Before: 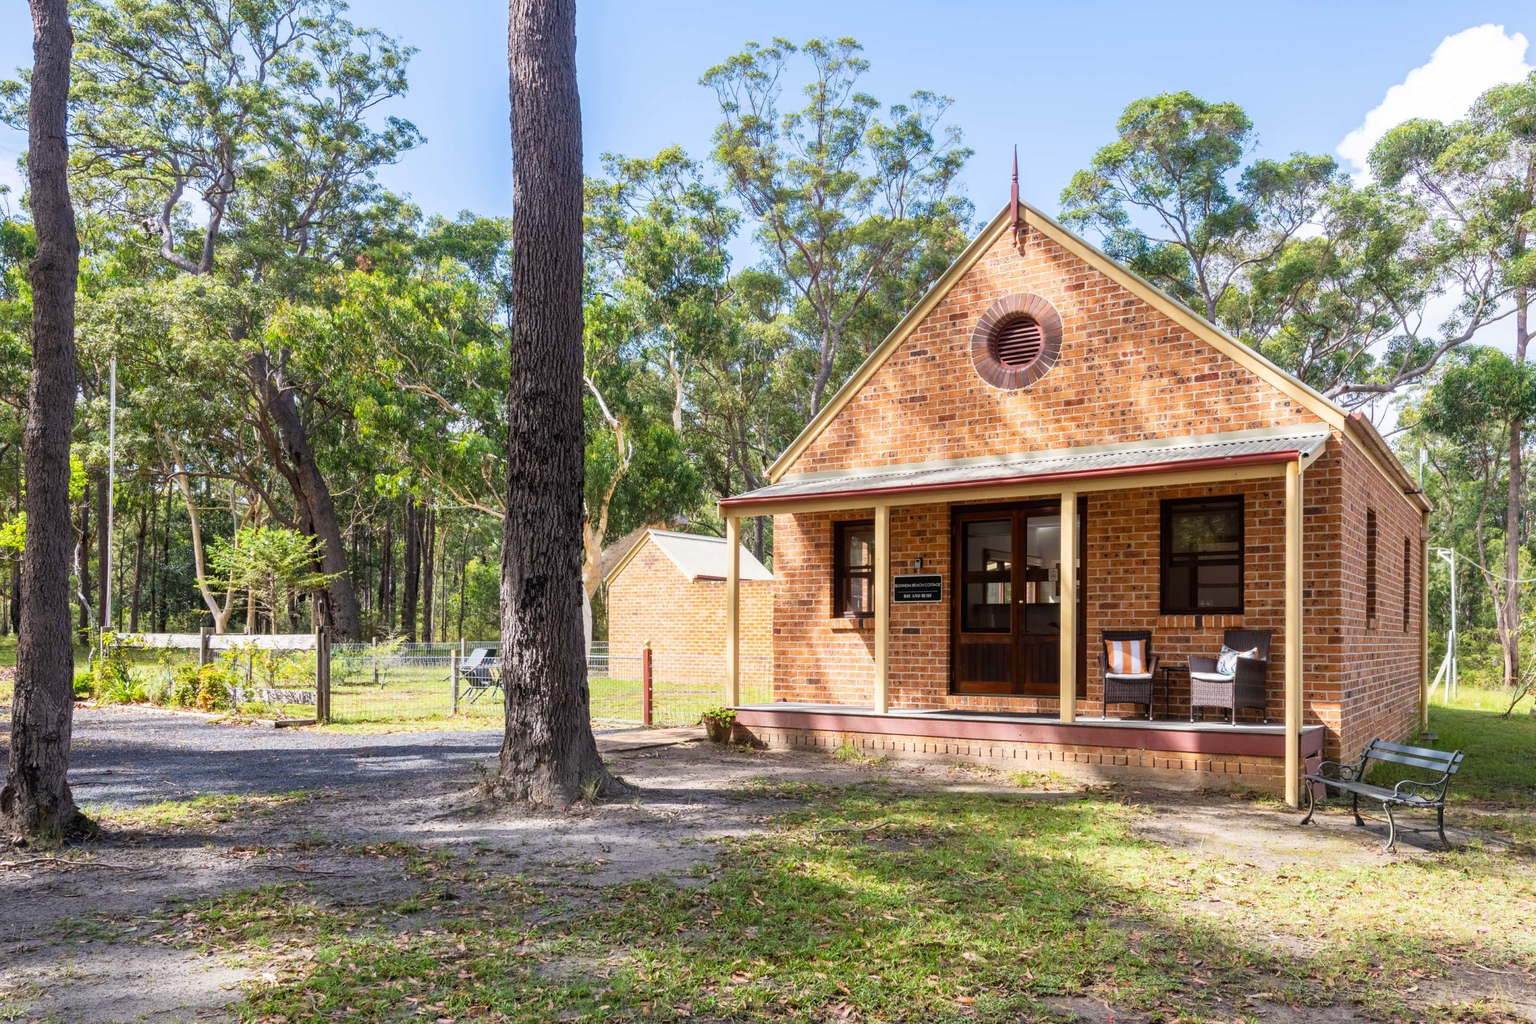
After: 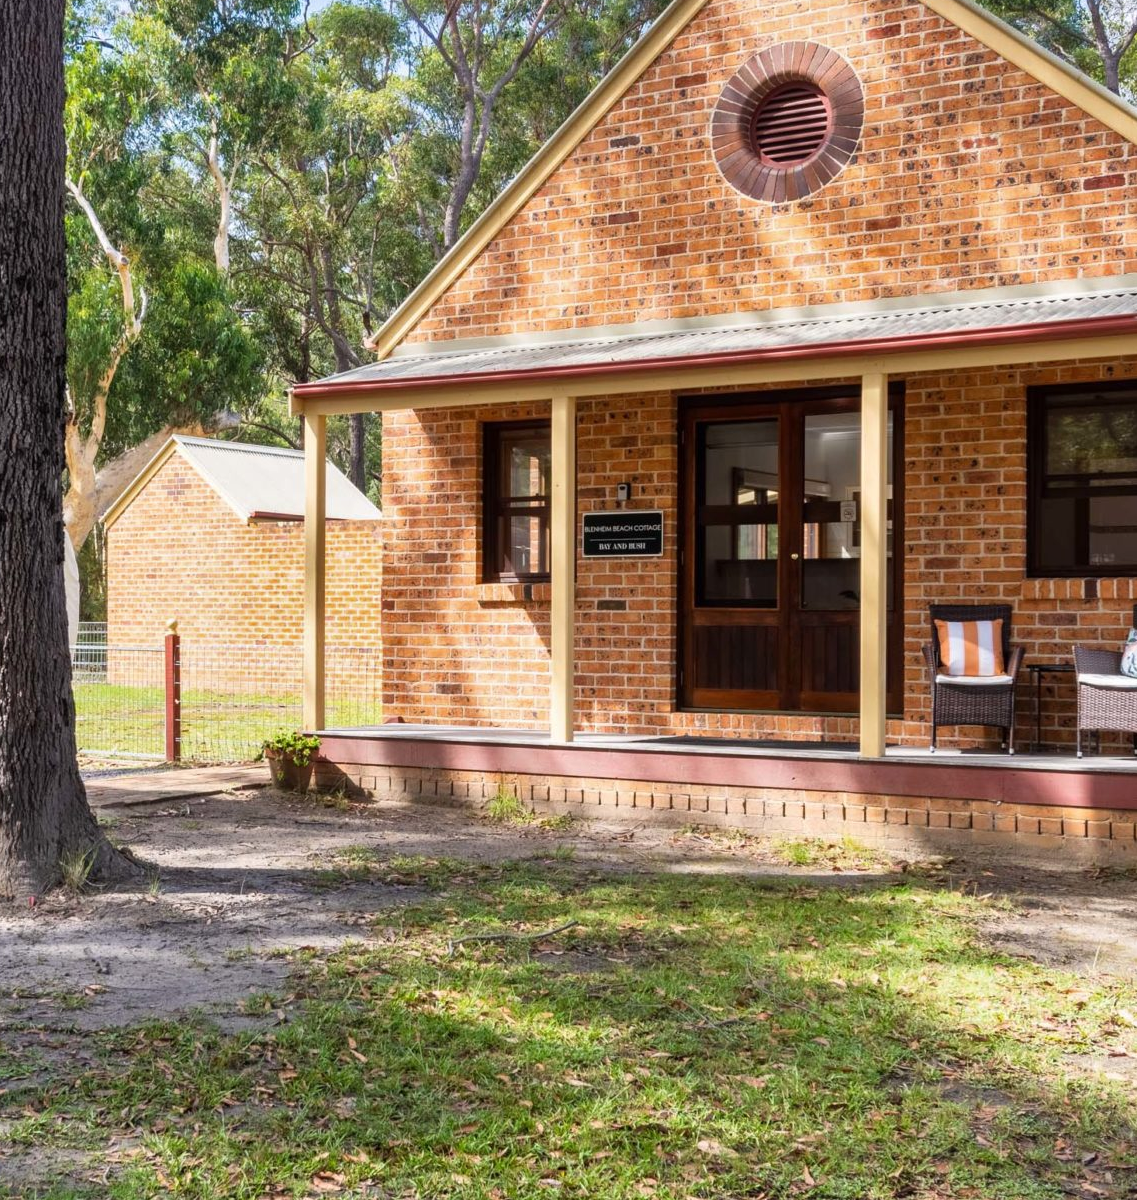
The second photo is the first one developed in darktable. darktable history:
crop: left 35.432%, top 26.233%, right 20.145%, bottom 3.432%
shadows and highlights: shadows 40, highlights -54, highlights color adjustment 46%, low approximation 0.01, soften with gaussian
